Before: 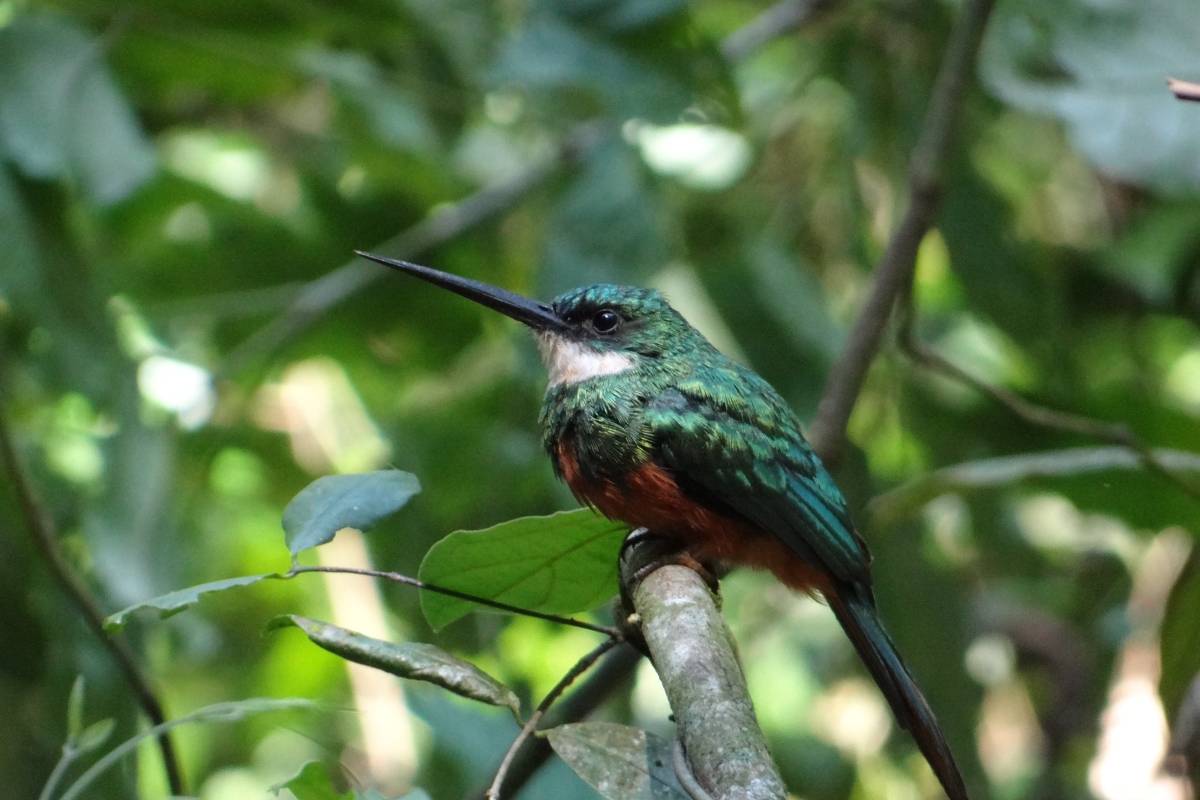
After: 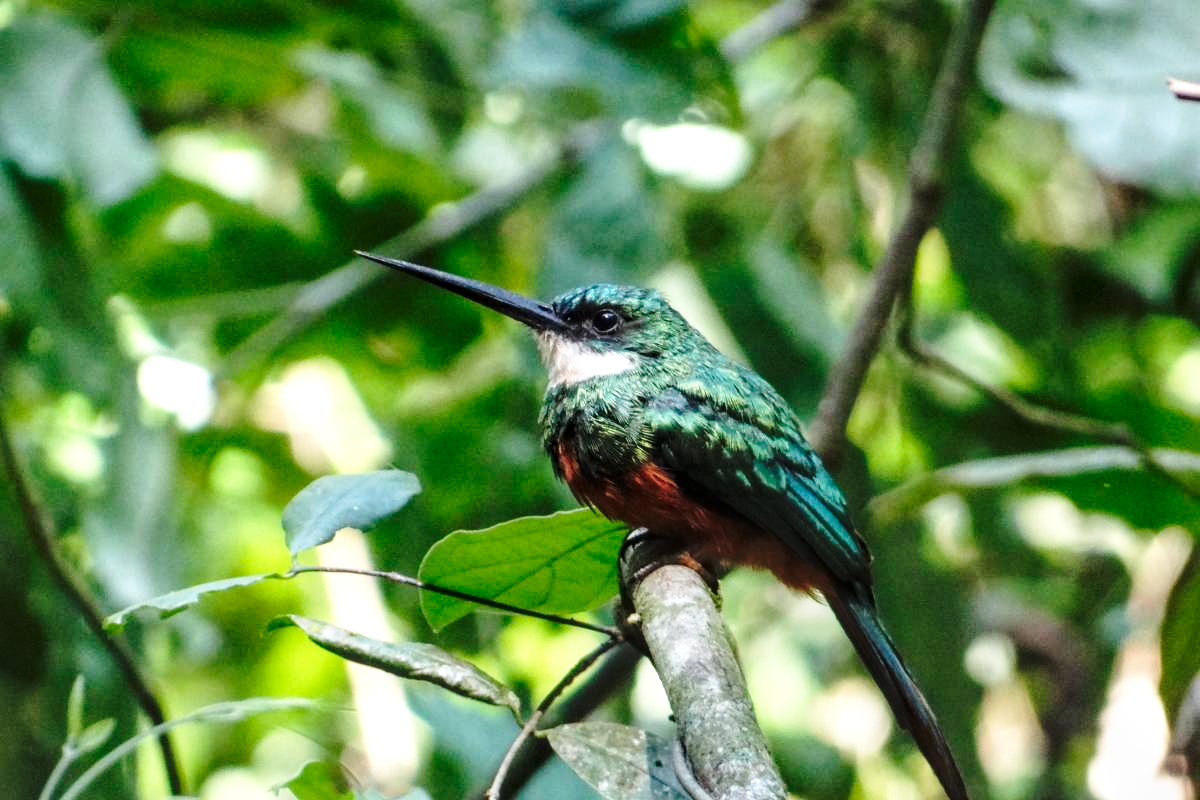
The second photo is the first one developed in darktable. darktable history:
local contrast: detail 130%
base curve: curves: ch0 [(0, 0) (0.036, 0.037) (0.121, 0.228) (0.46, 0.76) (0.859, 0.983) (1, 1)], preserve colors none
